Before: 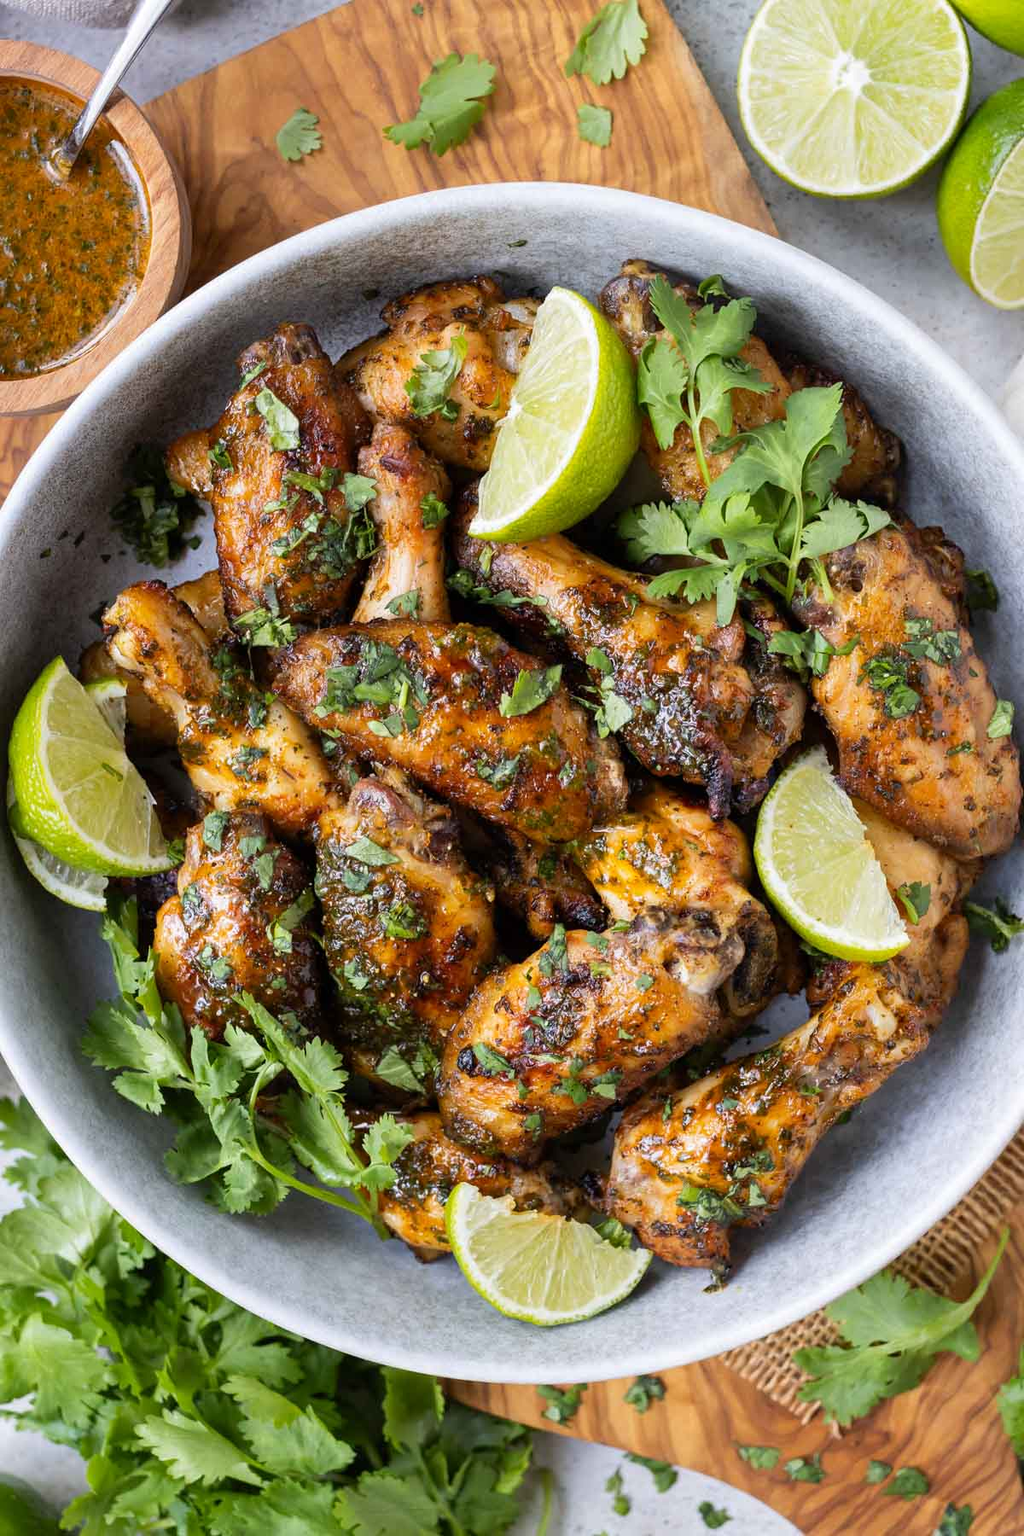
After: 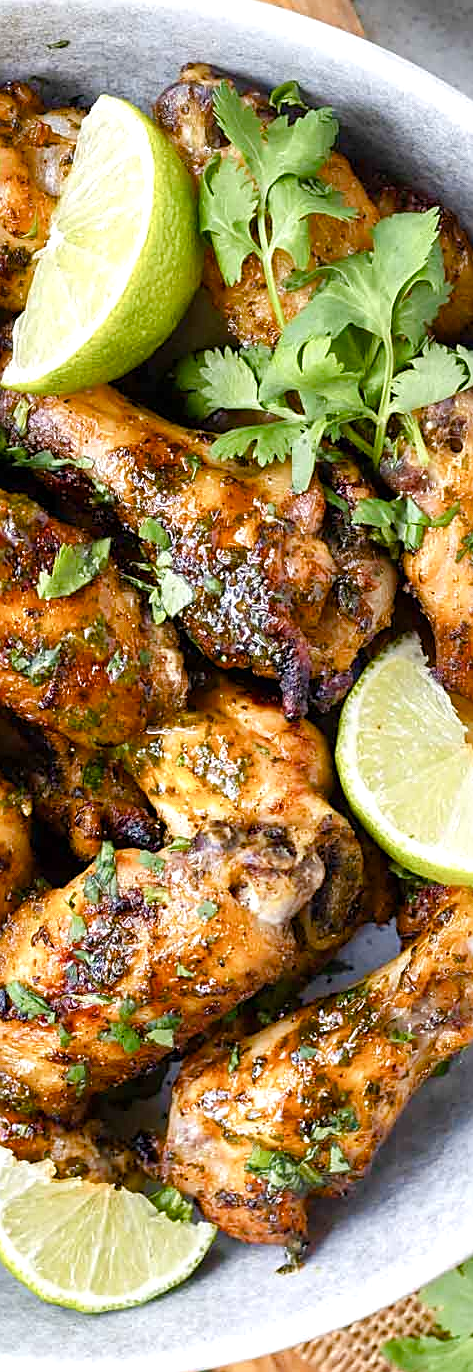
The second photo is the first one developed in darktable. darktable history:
crop: left 45.721%, top 13.393%, right 14.118%, bottom 10.01%
color balance rgb: perceptual saturation grading › global saturation 20%, perceptual saturation grading › highlights -50%, perceptual saturation grading › shadows 30%, perceptual brilliance grading › global brilliance 10%, perceptual brilliance grading › shadows 15%
sharpen: on, module defaults
